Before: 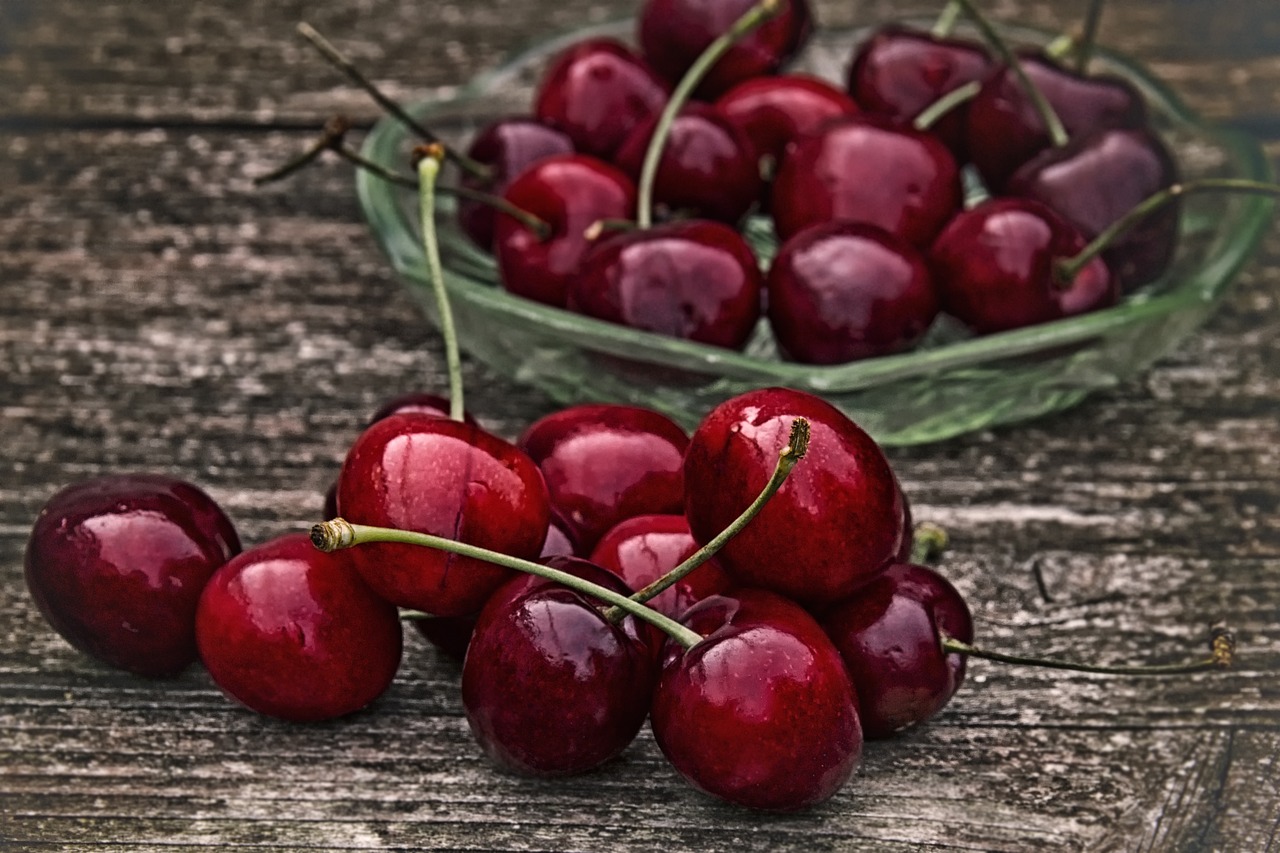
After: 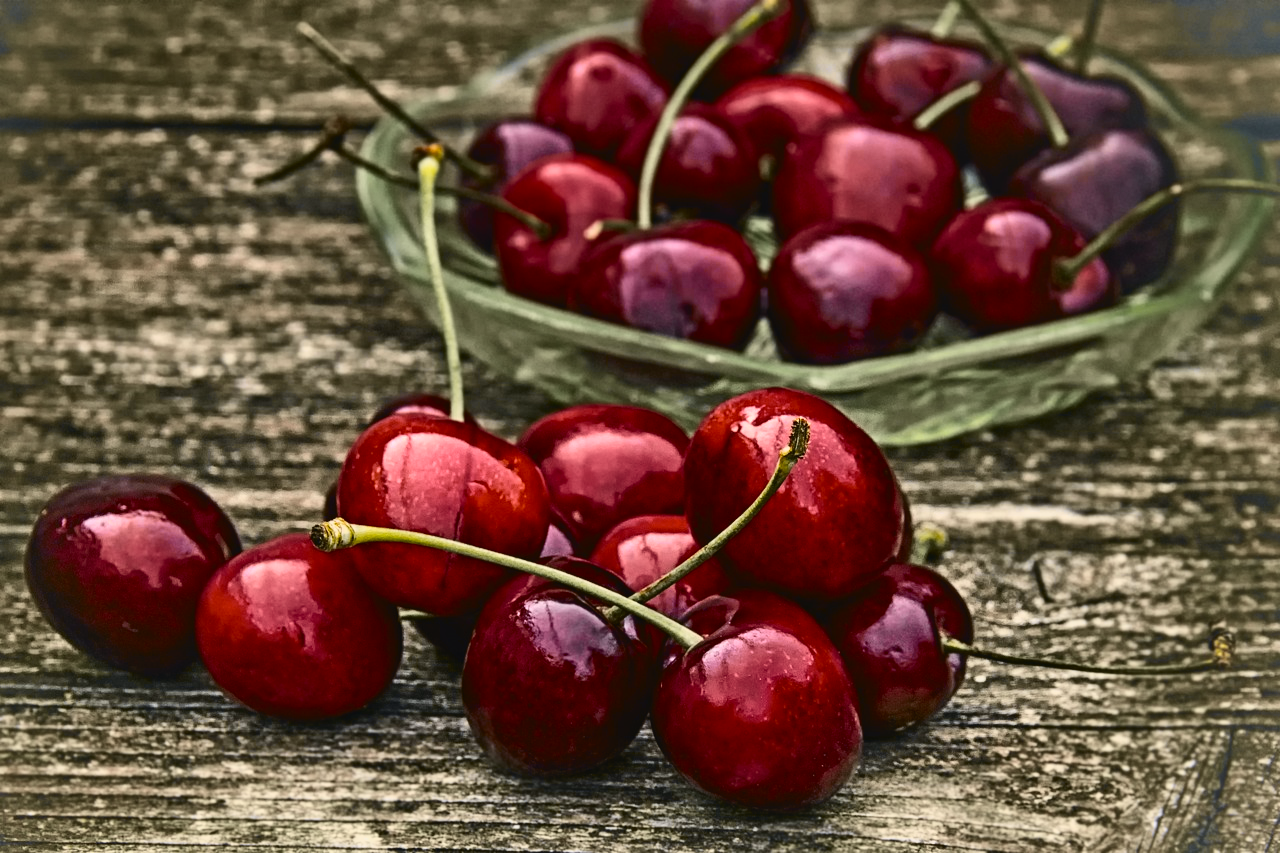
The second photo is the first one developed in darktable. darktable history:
tone curve: curves: ch0 [(0, 0.029) (0.087, 0.084) (0.227, 0.239) (0.46, 0.576) (0.657, 0.796) (0.861, 0.932) (0.997, 0.951)]; ch1 [(0, 0) (0.353, 0.344) (0.45, 0.46) (0.502, 0.494) (0.534, 0.523) (0.573, 0.576) (0.602, 0.631) (0.647, 0.669) (1, 1)]; ch2 [(0, 0) (0.333, 0.346) (0.385, 0.395) (0.44, 0.466) (0.5, 0.493) (0.521, 0.56) (0.553, 0.579) (0.573, 0.599) (0.667, 0.777) (1, 1)], color space Lab, independent channels
